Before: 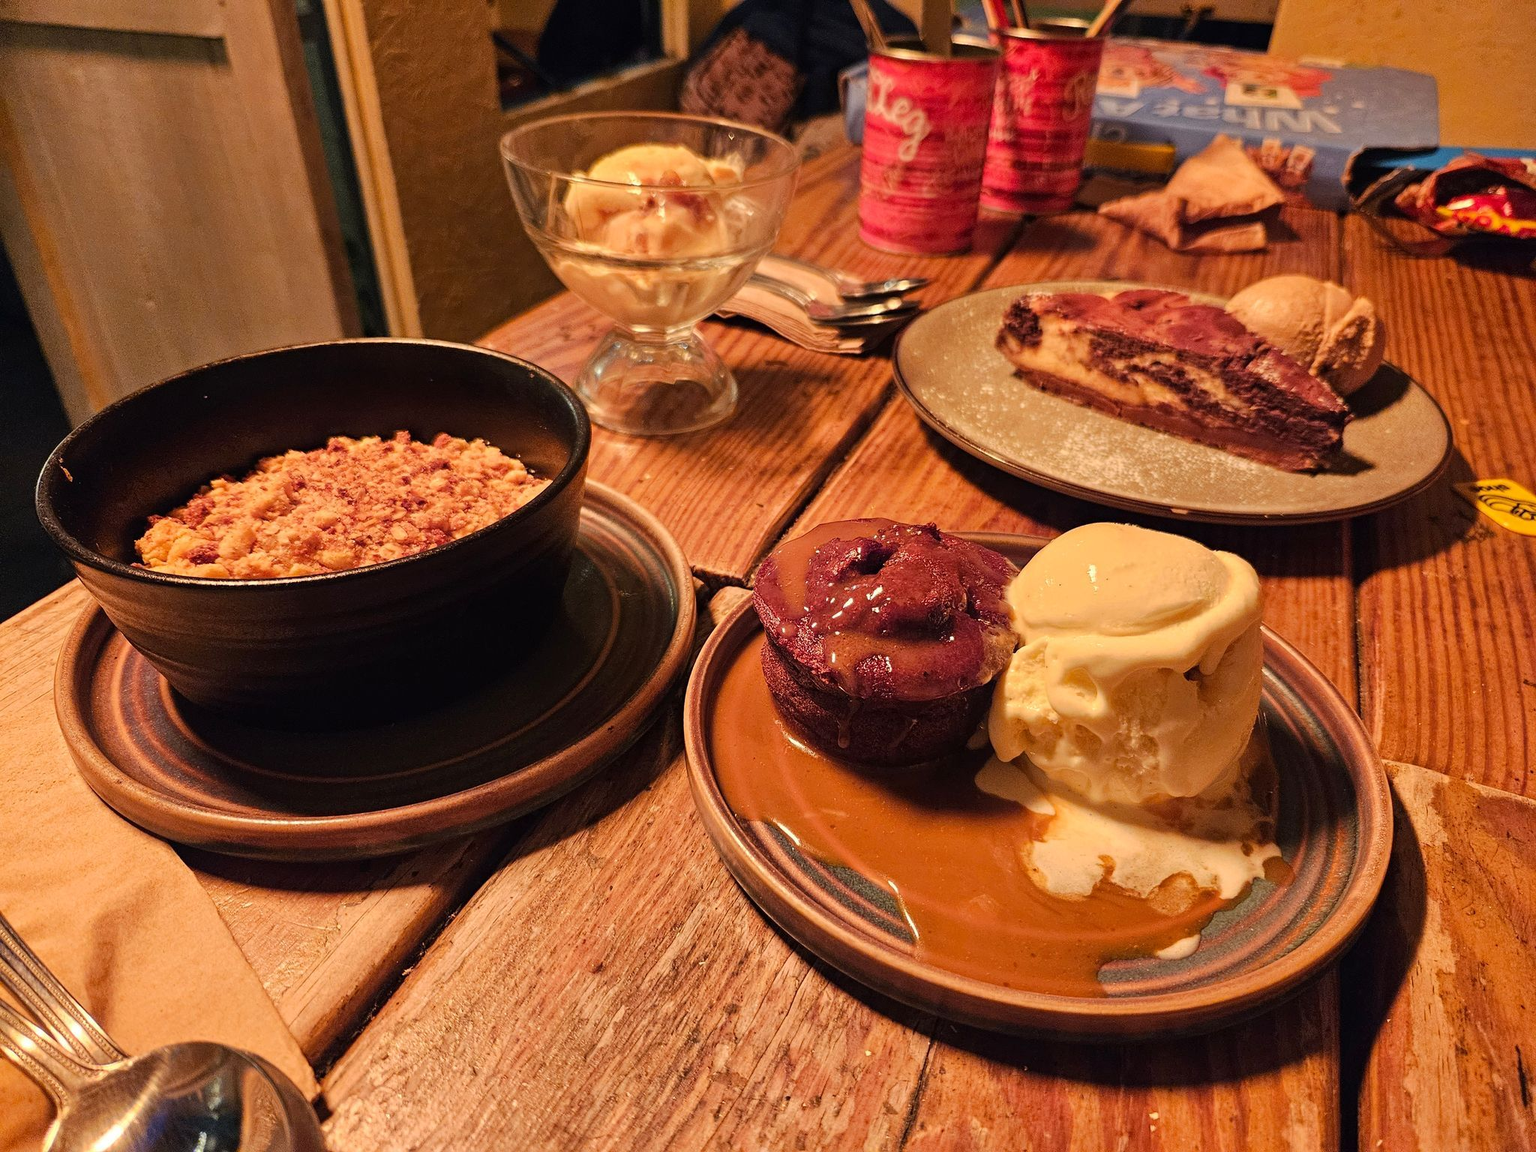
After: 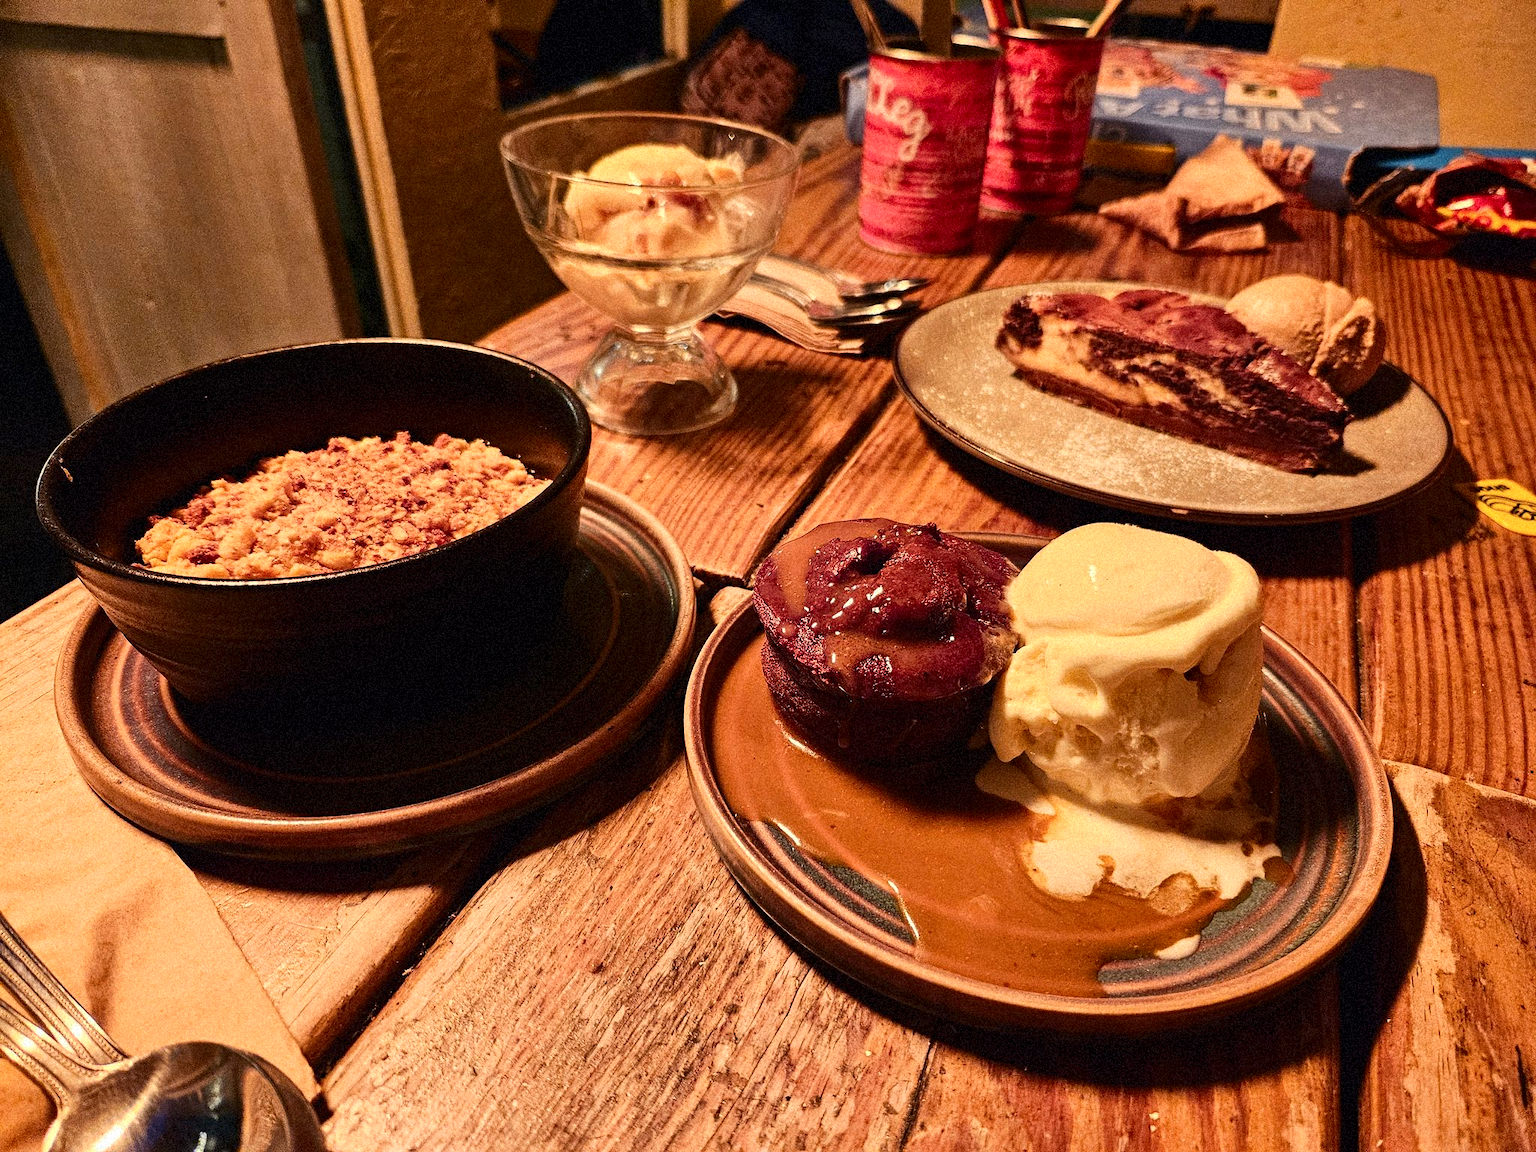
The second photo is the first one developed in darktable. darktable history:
grain: strength 35%, mid-tones bias 0%
contrast brightness saturation: contrast 0.28
